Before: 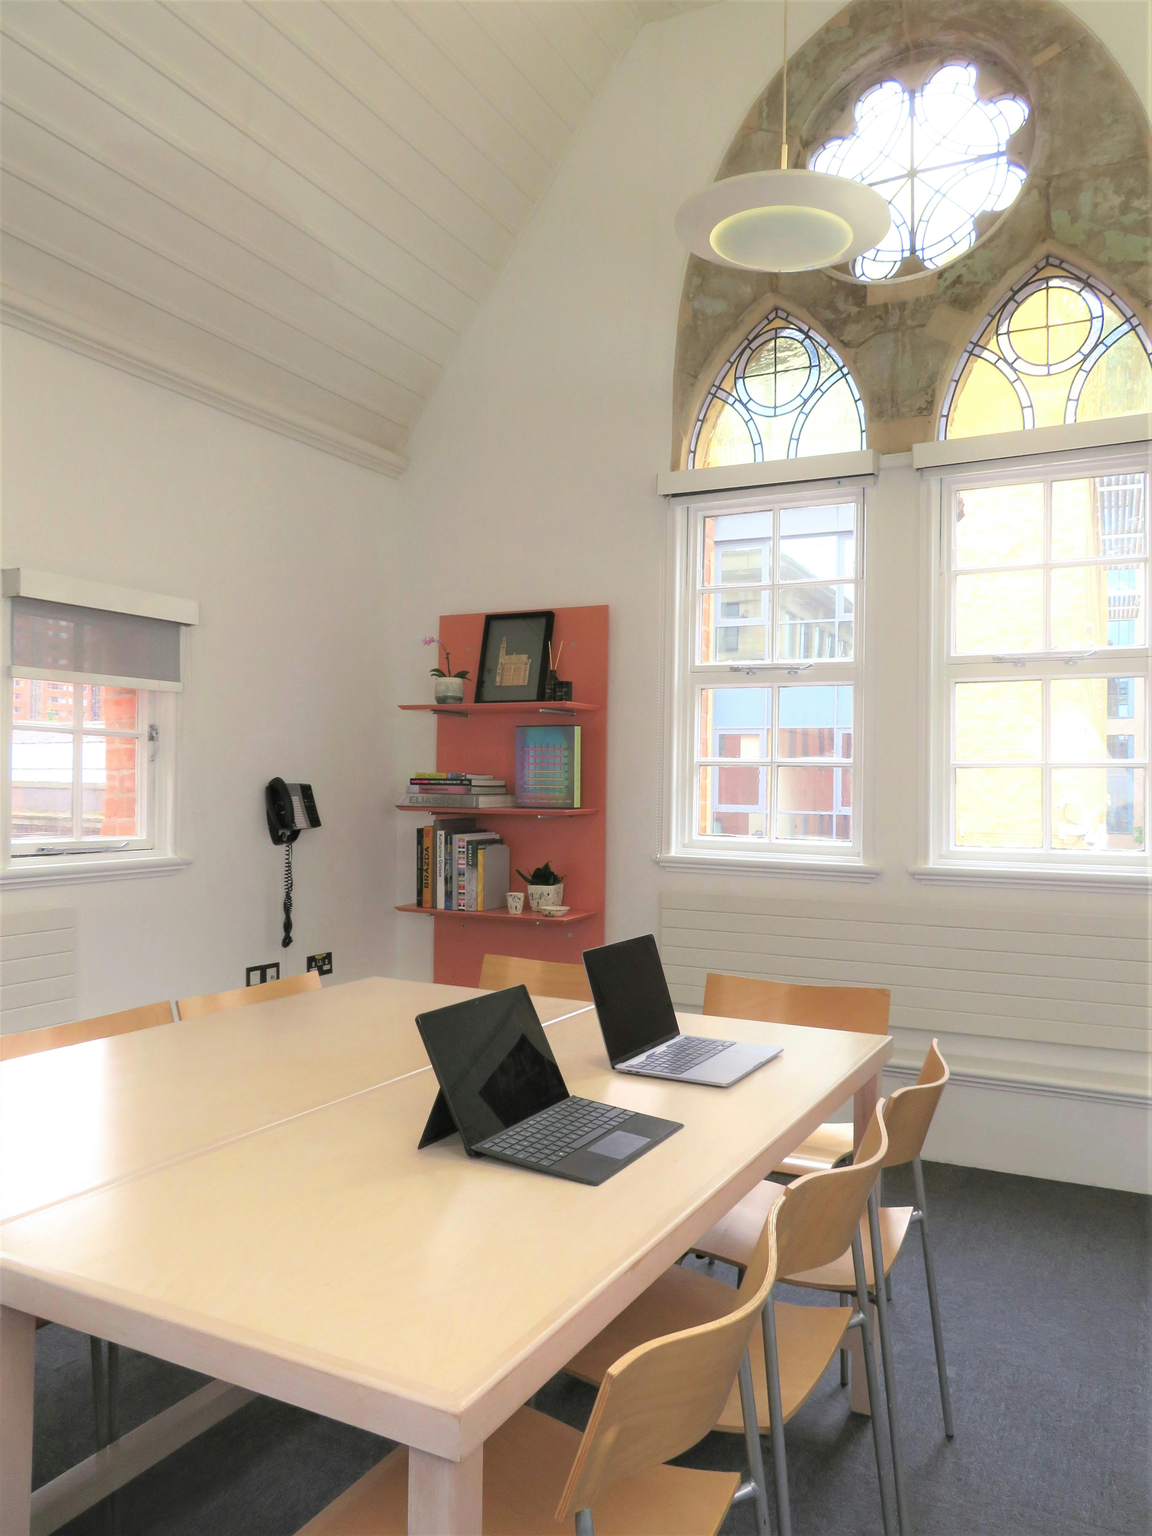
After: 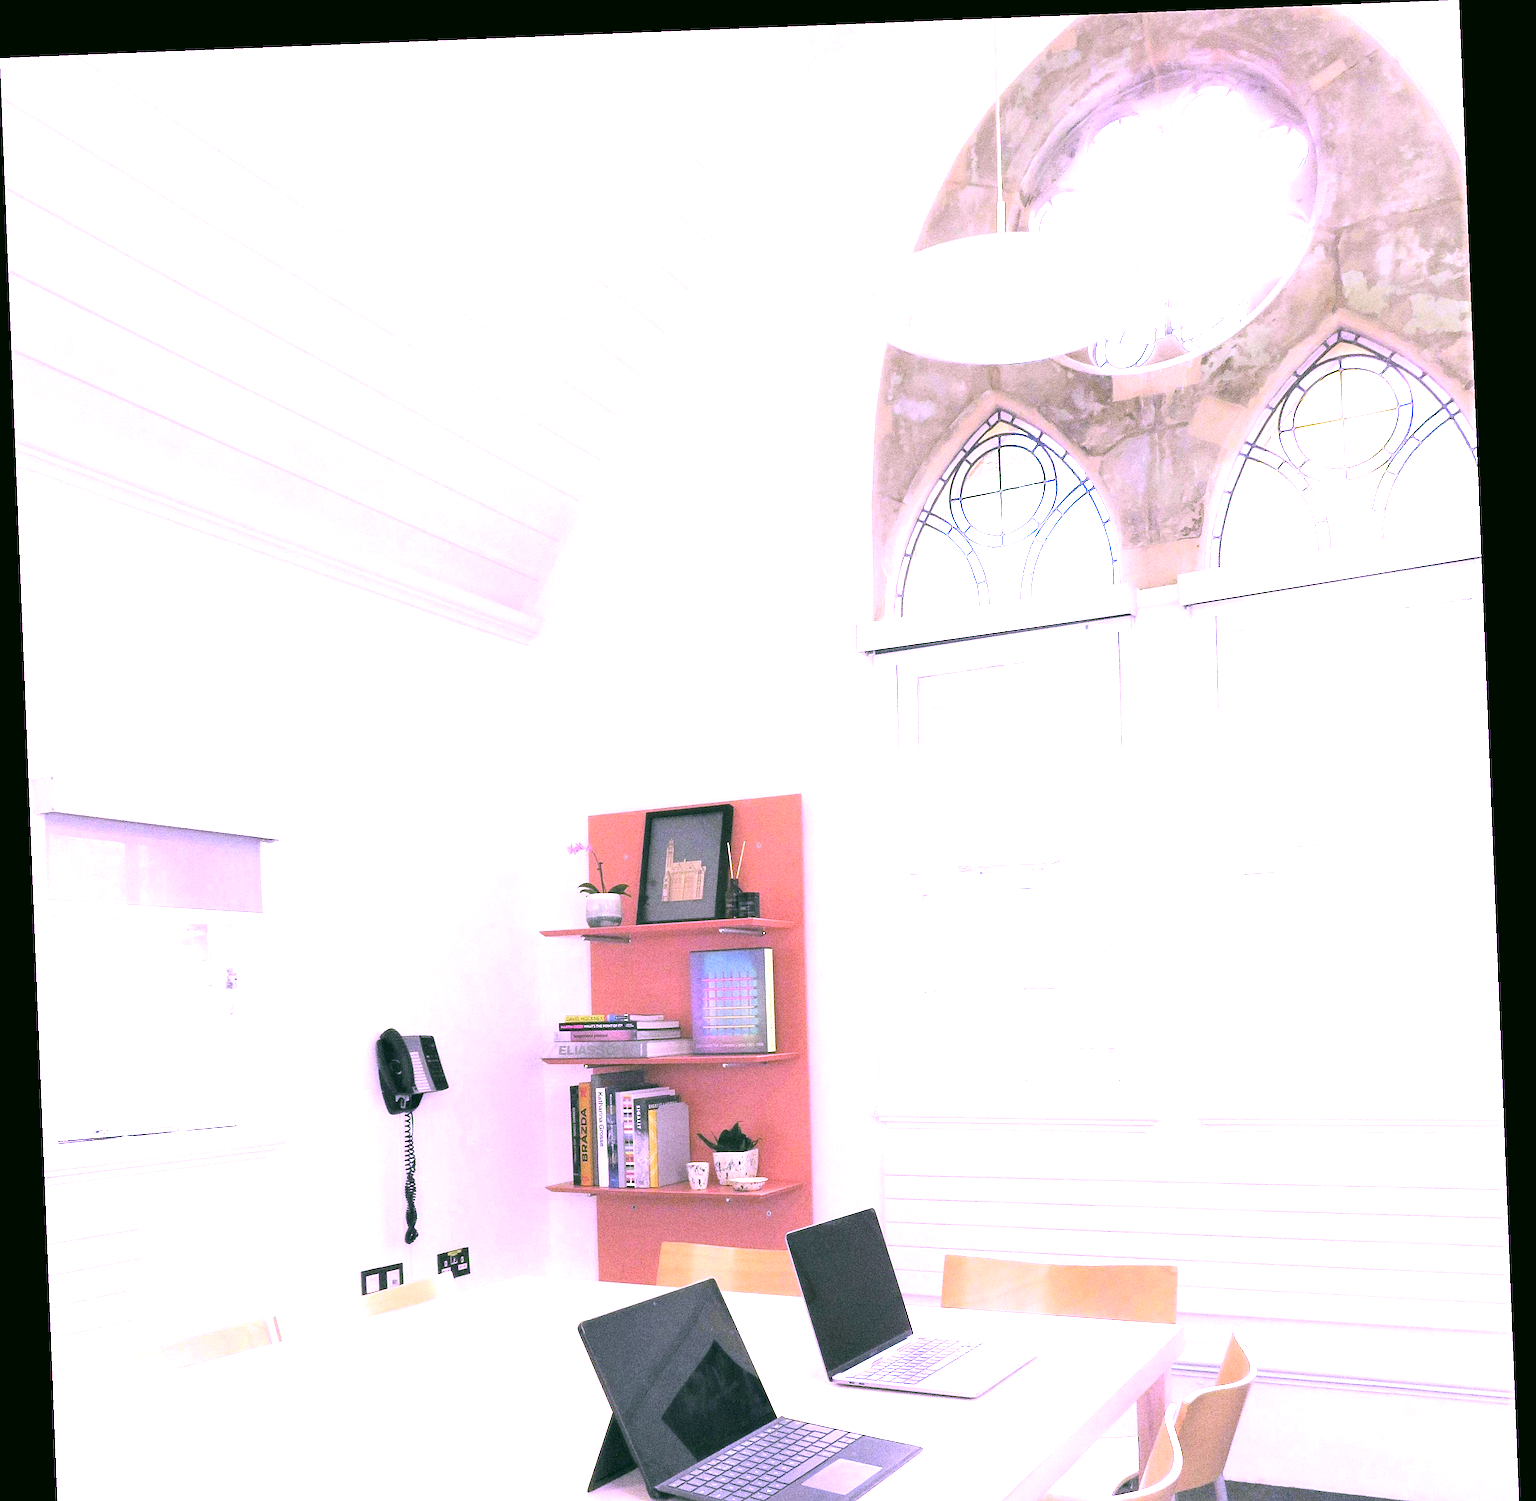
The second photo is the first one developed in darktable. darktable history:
sharpen: on, module defaults
white balance: red 0.98, blue 1.61
grain: coarseness 0.09 ISO, strength 40%
rotate and perspective: rotation -2.29°, automatic cropping off
crop: bottom 24.967%
color correction: highlights a* 5.3, highlights b* 24.26, shadows a* -15.58, shadows b* 4.02
exposure: black level correction 0, exposure 1.6 EV, compensate exposure bias true, compensate highlight preservation false
